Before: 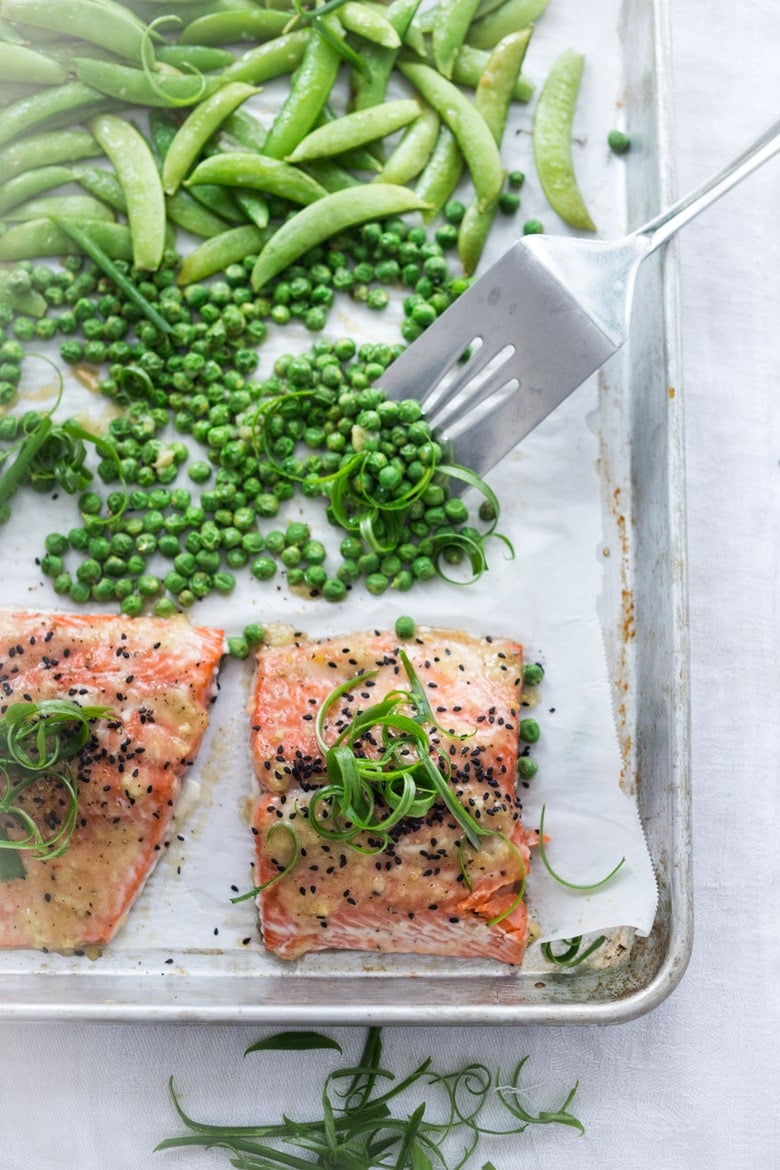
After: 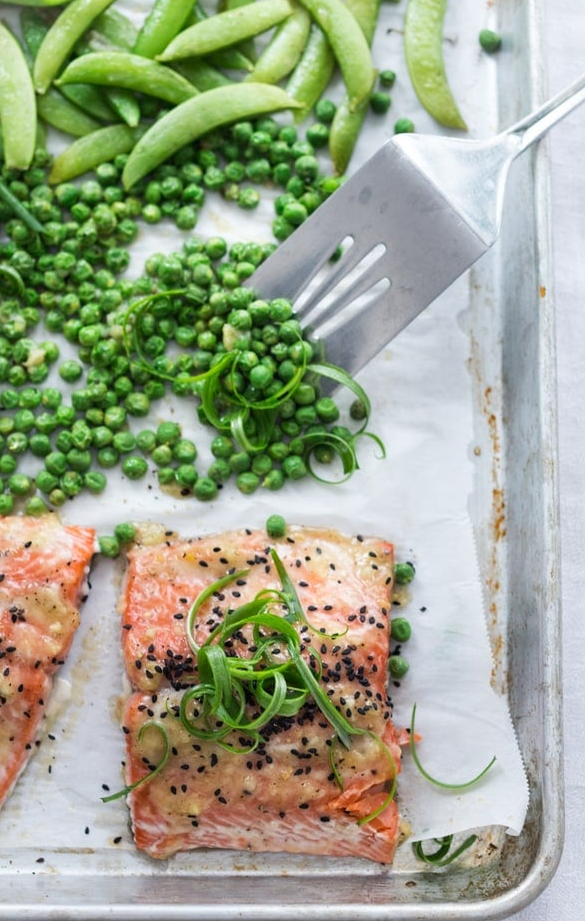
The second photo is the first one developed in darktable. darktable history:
crop: left 16.575%, top 8.694%, right 8.34%, bottom 12.548%
